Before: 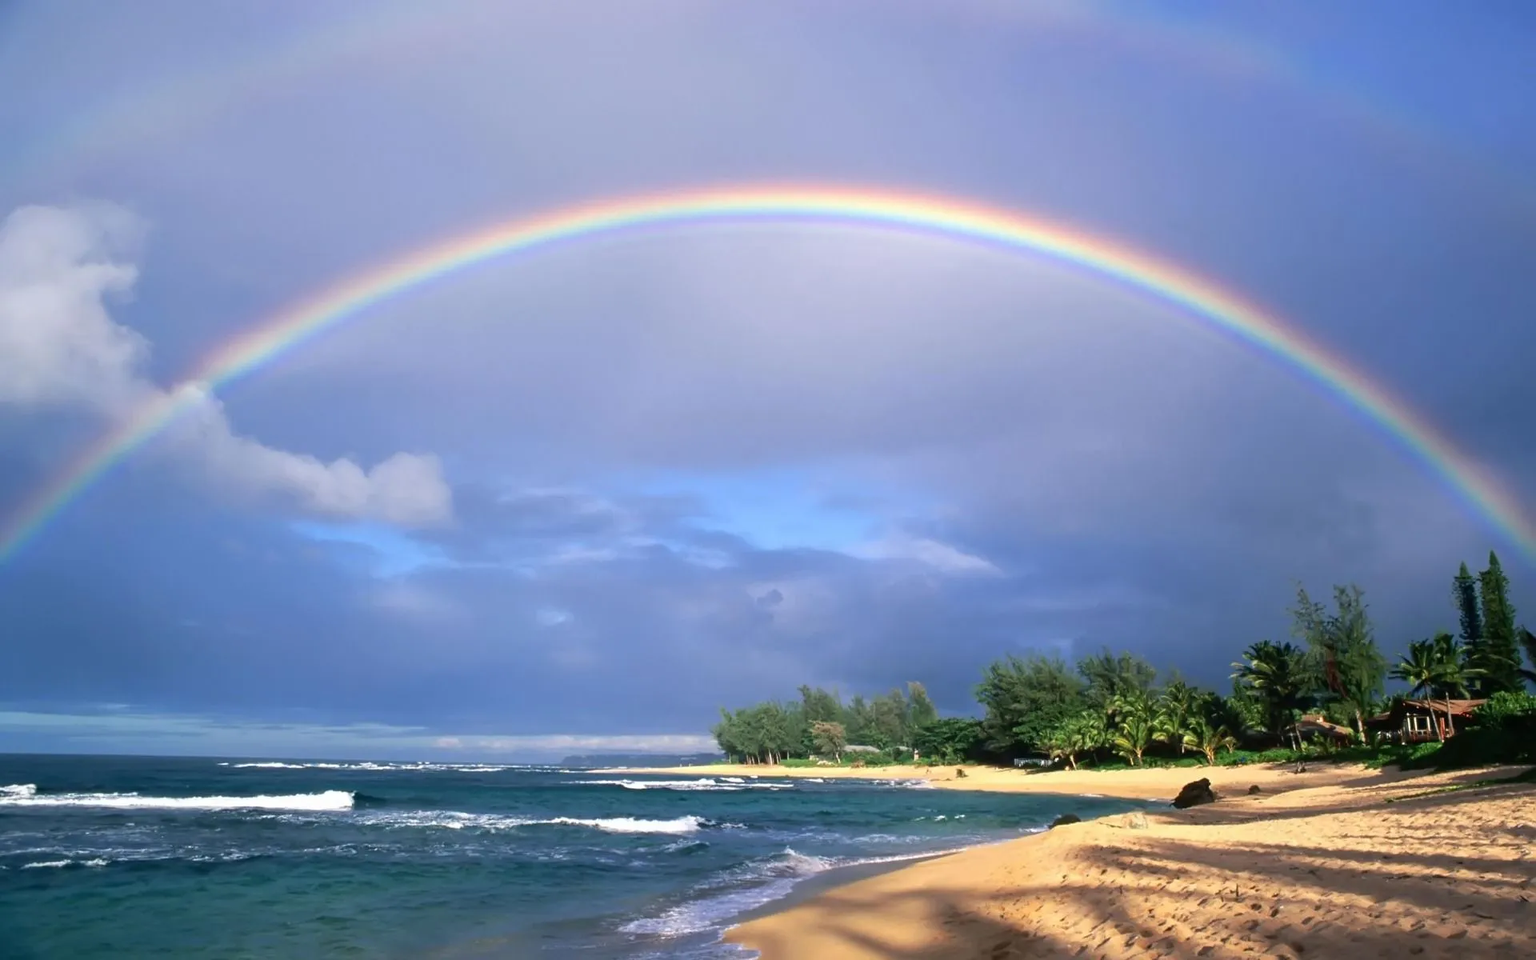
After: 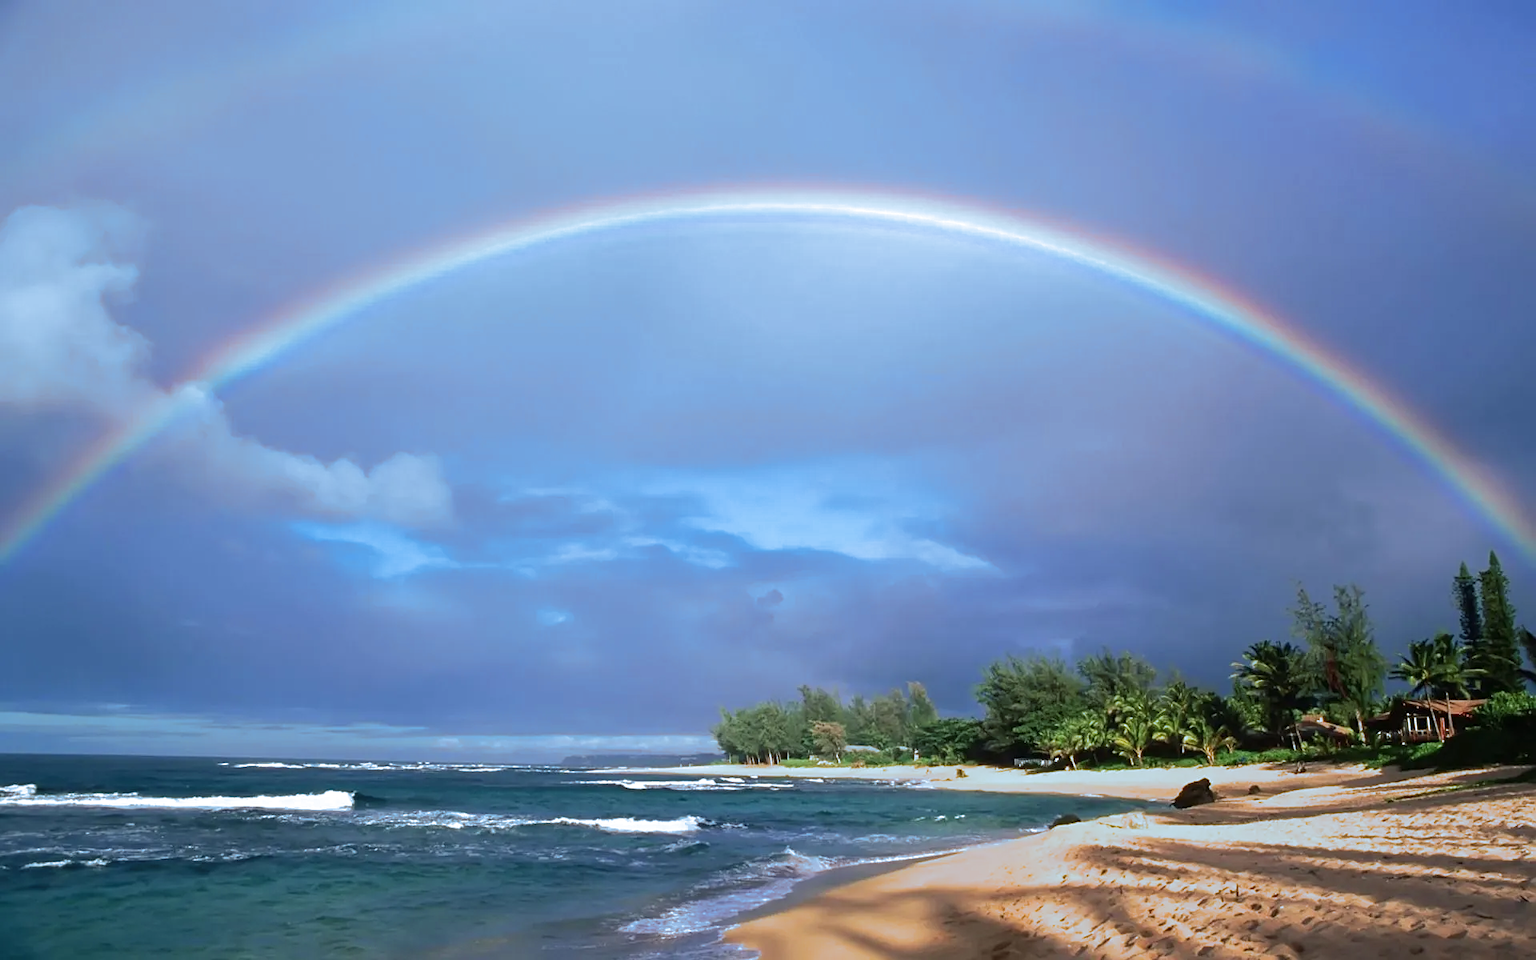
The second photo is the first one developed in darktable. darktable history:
sharpen: amount 0.2
split-toning: shadows › hue 351.18°, shadows › saturation 0.86, highlights › hue 218.82°, highlights › saturation 0.73, balance -19.167
color zones: curves: ch0 [(0.25, 0.5) (0.463, 0.627) (0.484, 0.637) (0.75, 0.5)]
